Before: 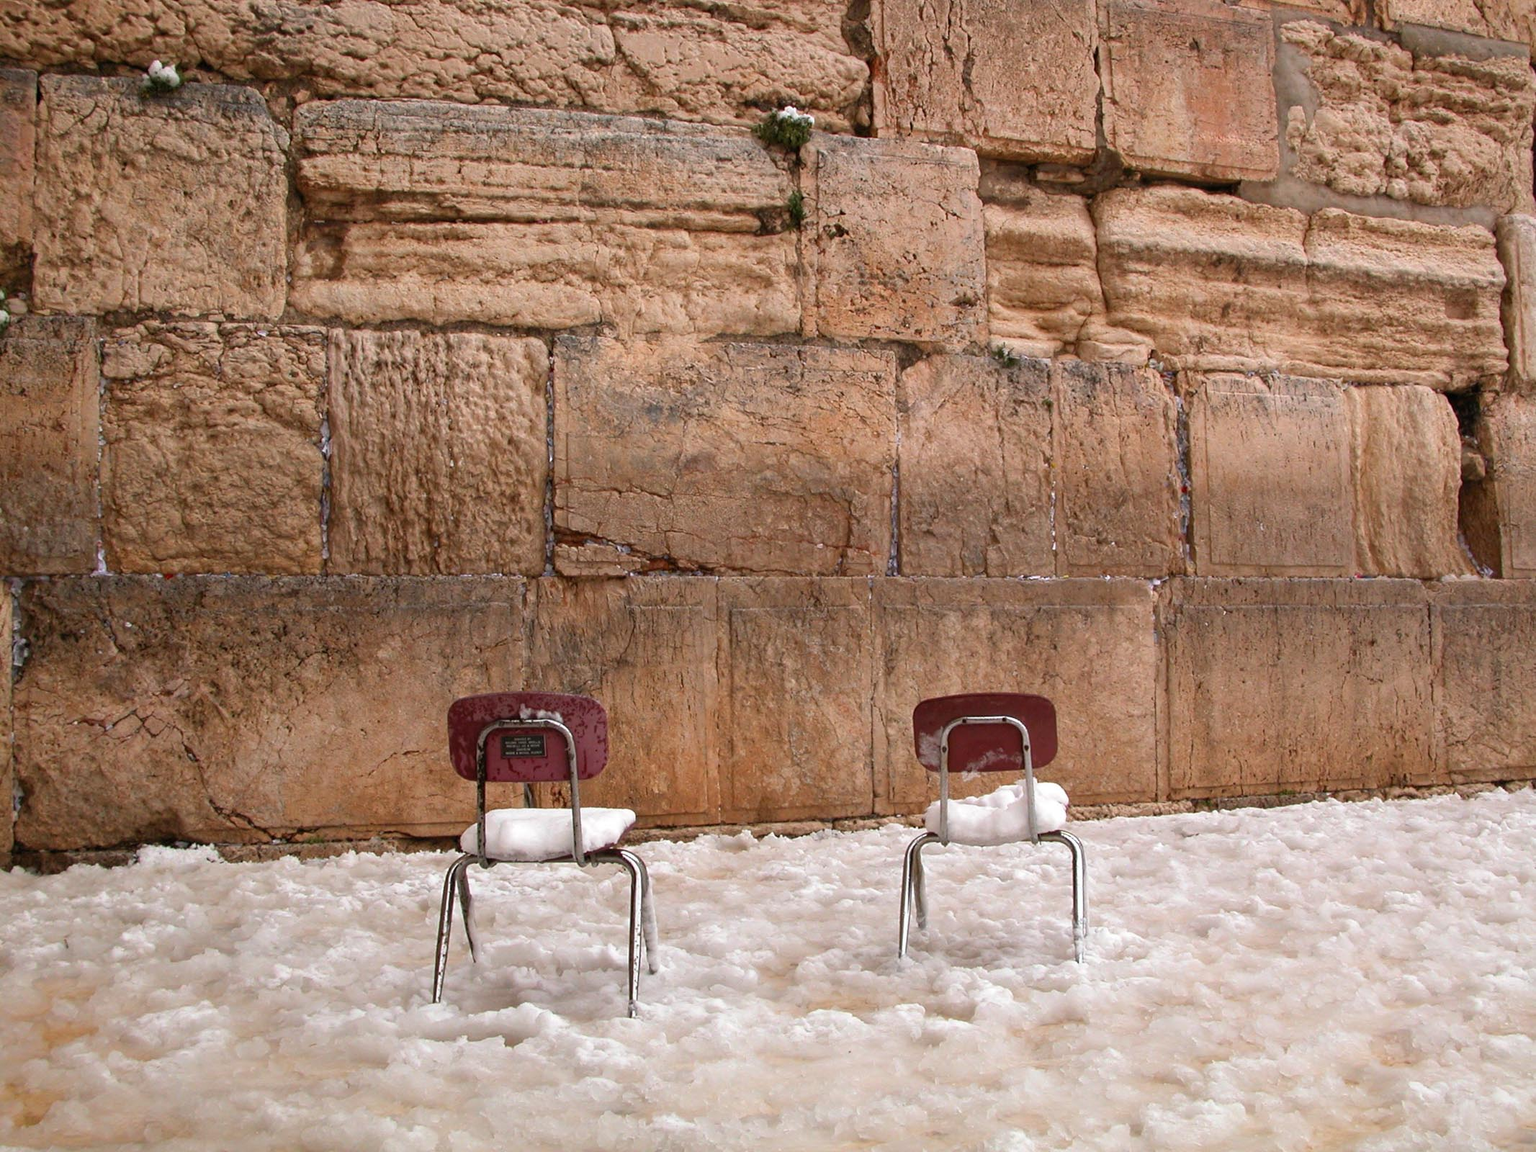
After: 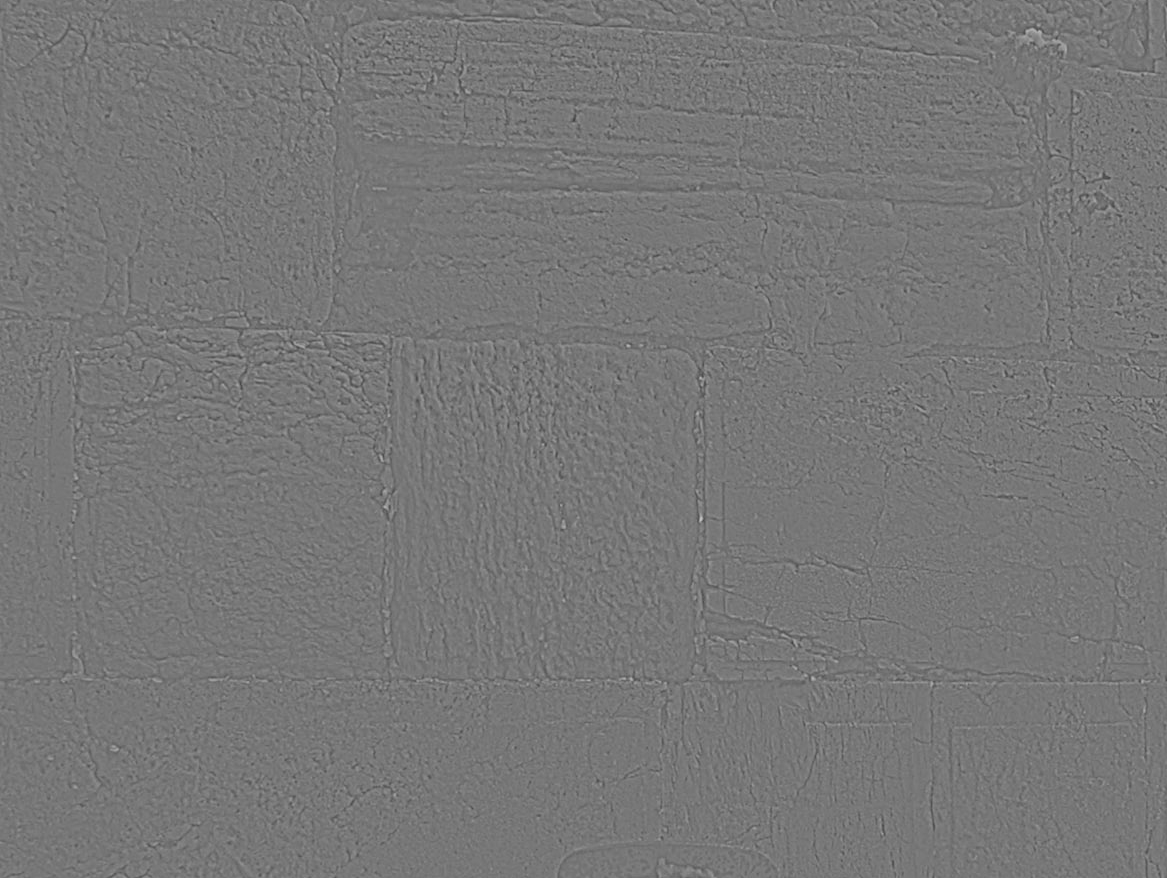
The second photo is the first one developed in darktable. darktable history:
local contrast: highlights 35%, detail 135%
color correction: highlights a* -6.69, highlights b* 0.49
monochrome: size 3.1
white balance: emerald 1
exposure: black level correction 0, exposure 1 EV, compensate exposure bias true, compensate highlight preservation false
crop and rotate: left 3.047%, top 7.509%, right 42.236%, bottom 37.598%
highpass: sharpness 9.84%, contrast boost 9.94%
